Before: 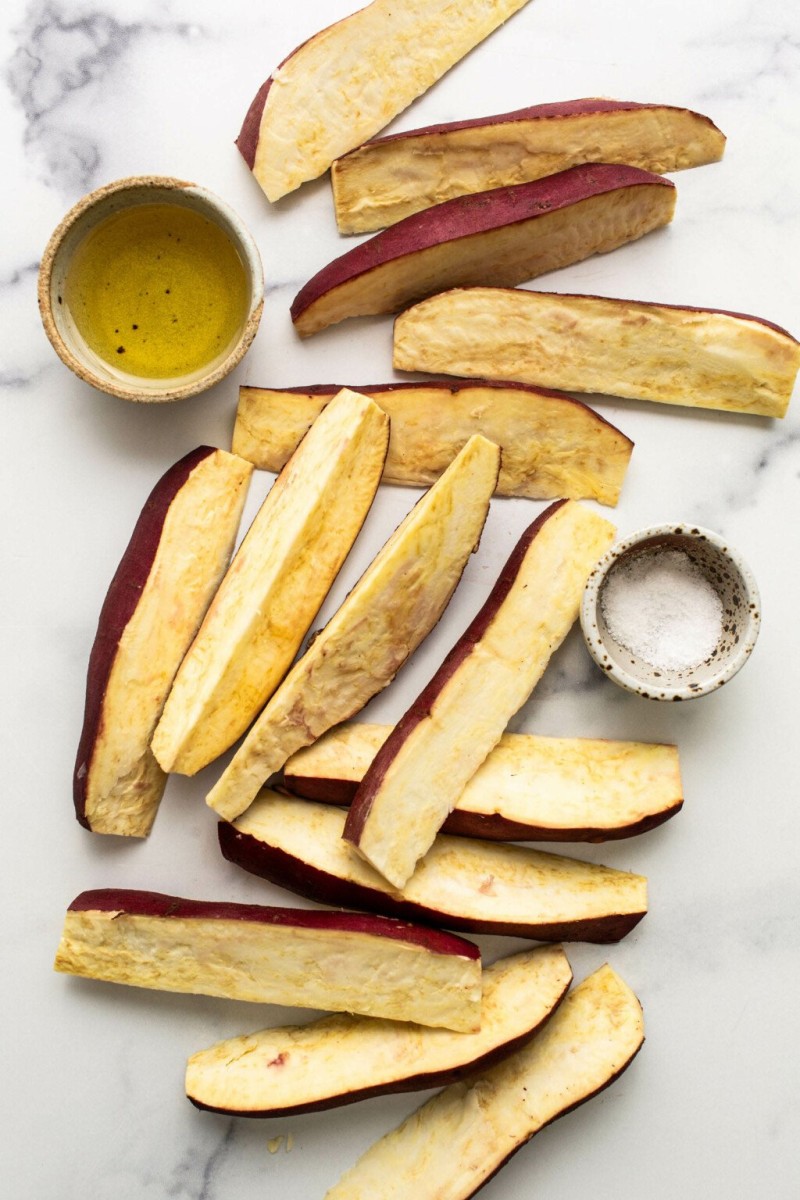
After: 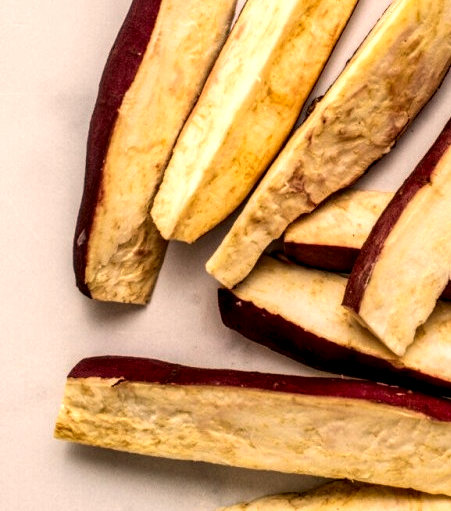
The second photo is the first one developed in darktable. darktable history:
crop: top 44.483%, right 43.593%, bottom 12.892%
local contrast: highlights 20%, shadows 70%, detail 170%
white balance: red 1.127, blue 0.943
